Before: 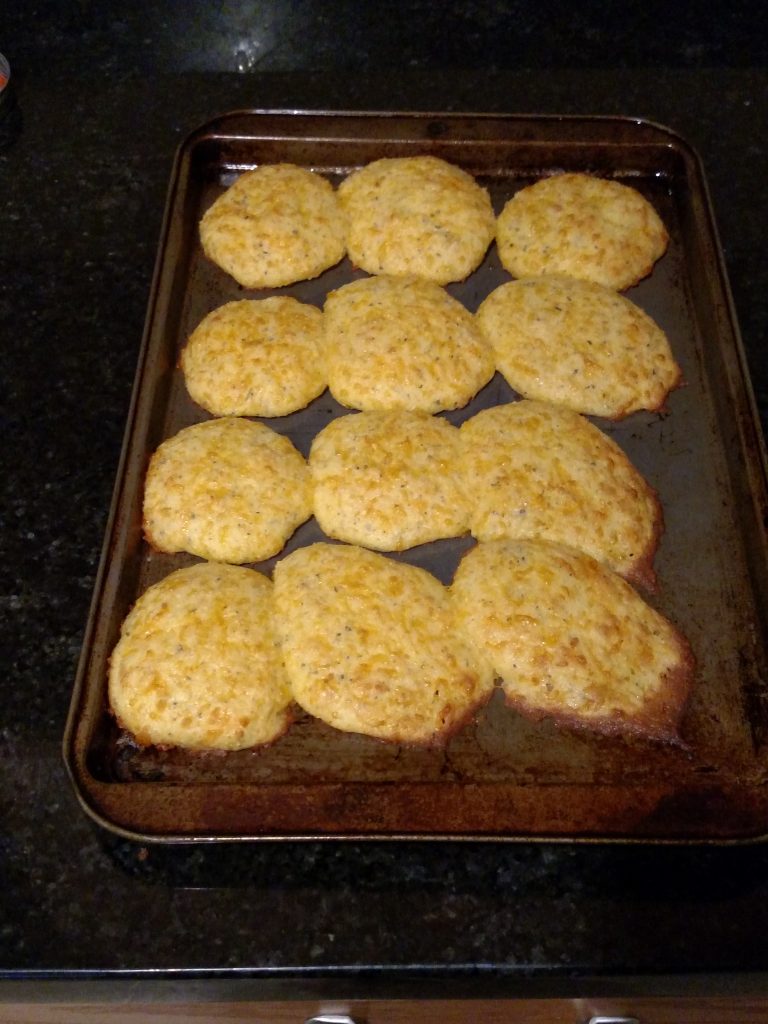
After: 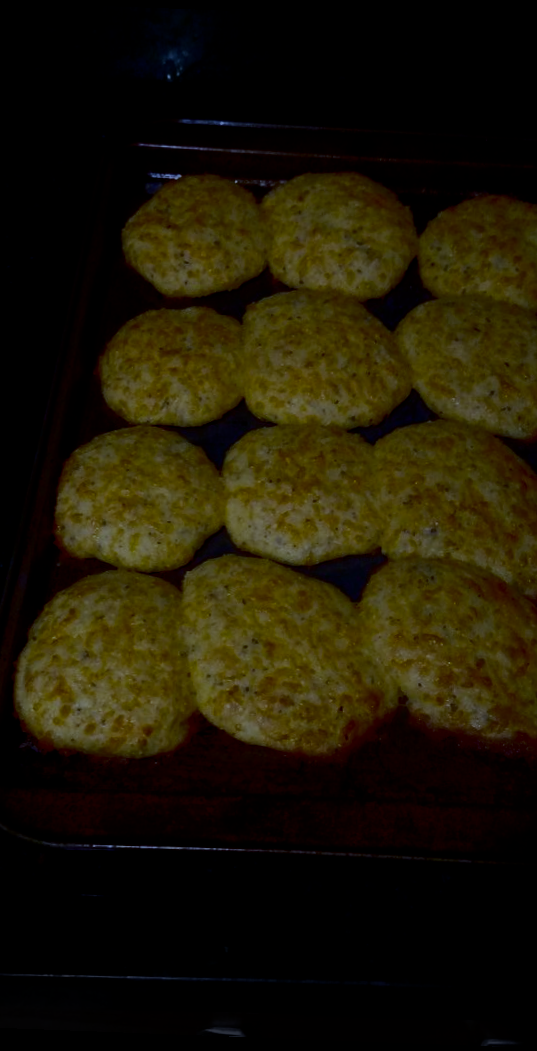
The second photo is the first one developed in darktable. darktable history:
crop and rotate: left 13.409%, right 19.924%
rotate and perspective: rotation 2.17°, automatic cropping off
contrast brightness saturation: contrast 0.24, brightness -0.24, saturation 0.14
exposure: exposure -1.468 EV, compensate highlight preservation false
filmic rgb: black relative exposure -7.75 EV, white relative exposure 4.4 EV, threshold 3 EV, hardness 3.76, latitude 38.11%, contrast 0.966, highlights saturation mix 10%, shadows ↔ highlights balance 4.59%, color science v4 (2020), enable highlight reconstruction true
vignetting: fall-off start 76.42%, fall-off radius 27.36%, brightness -0.872, center (0.037, -0.09), width/height ratio 0.971
white balance: red 0.871, blue 1.249
